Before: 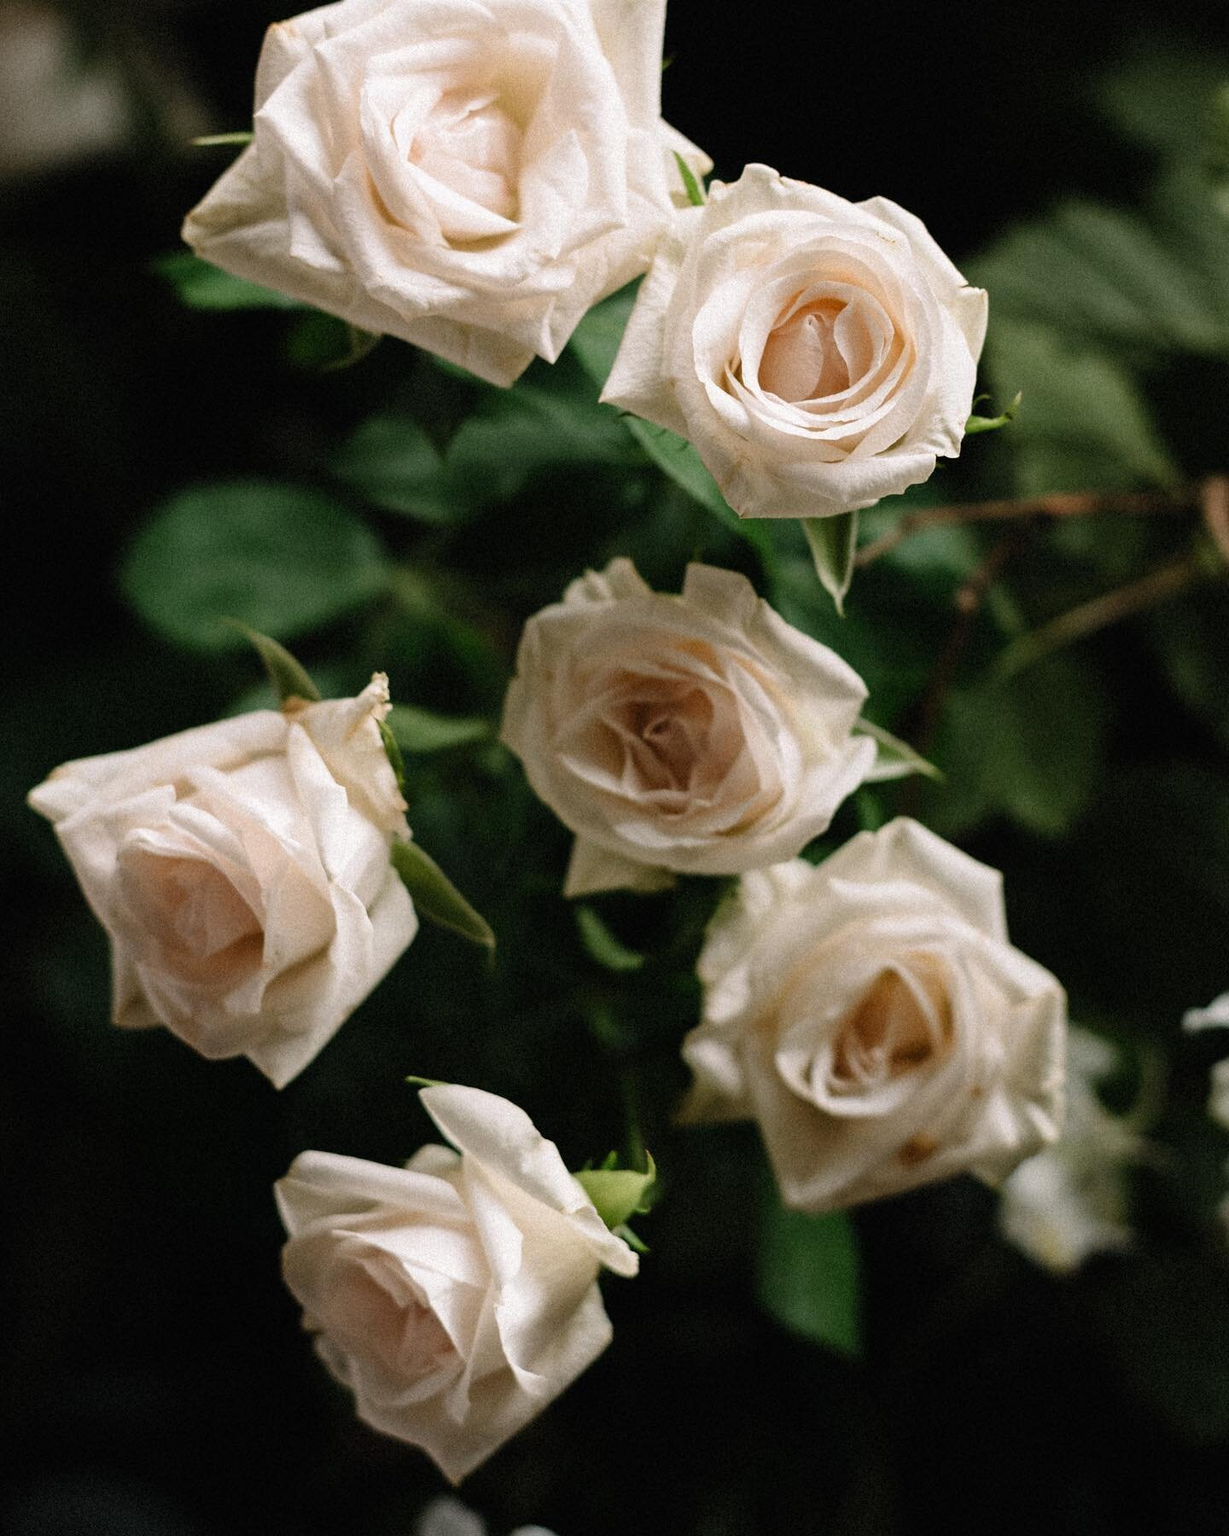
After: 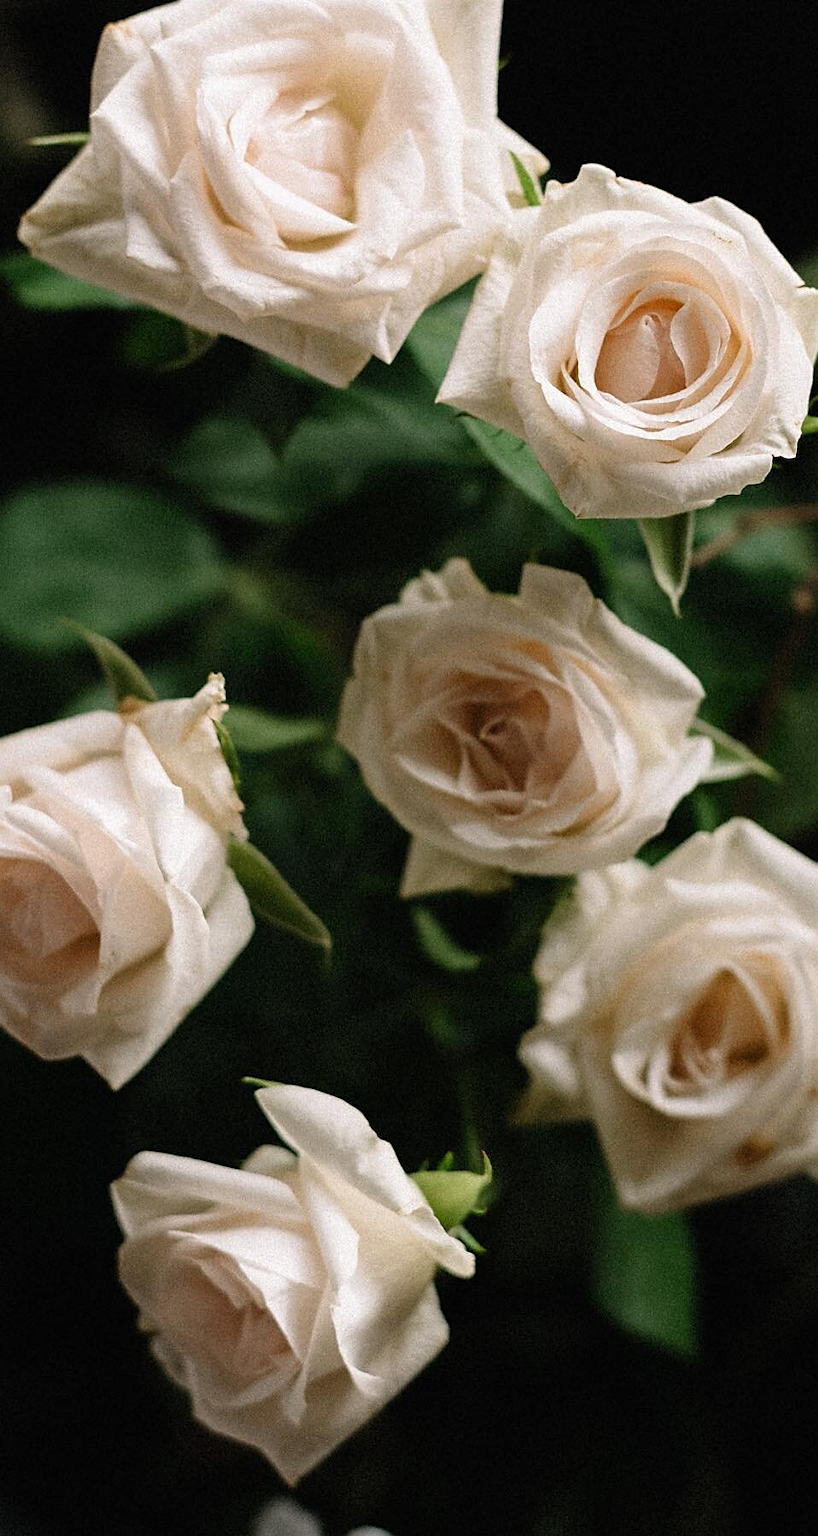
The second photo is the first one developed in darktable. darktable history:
sharpen: radius 1.915, amount 0.413, threshold 1.24
crop and rotate: left 13.4%, right 19.956%
